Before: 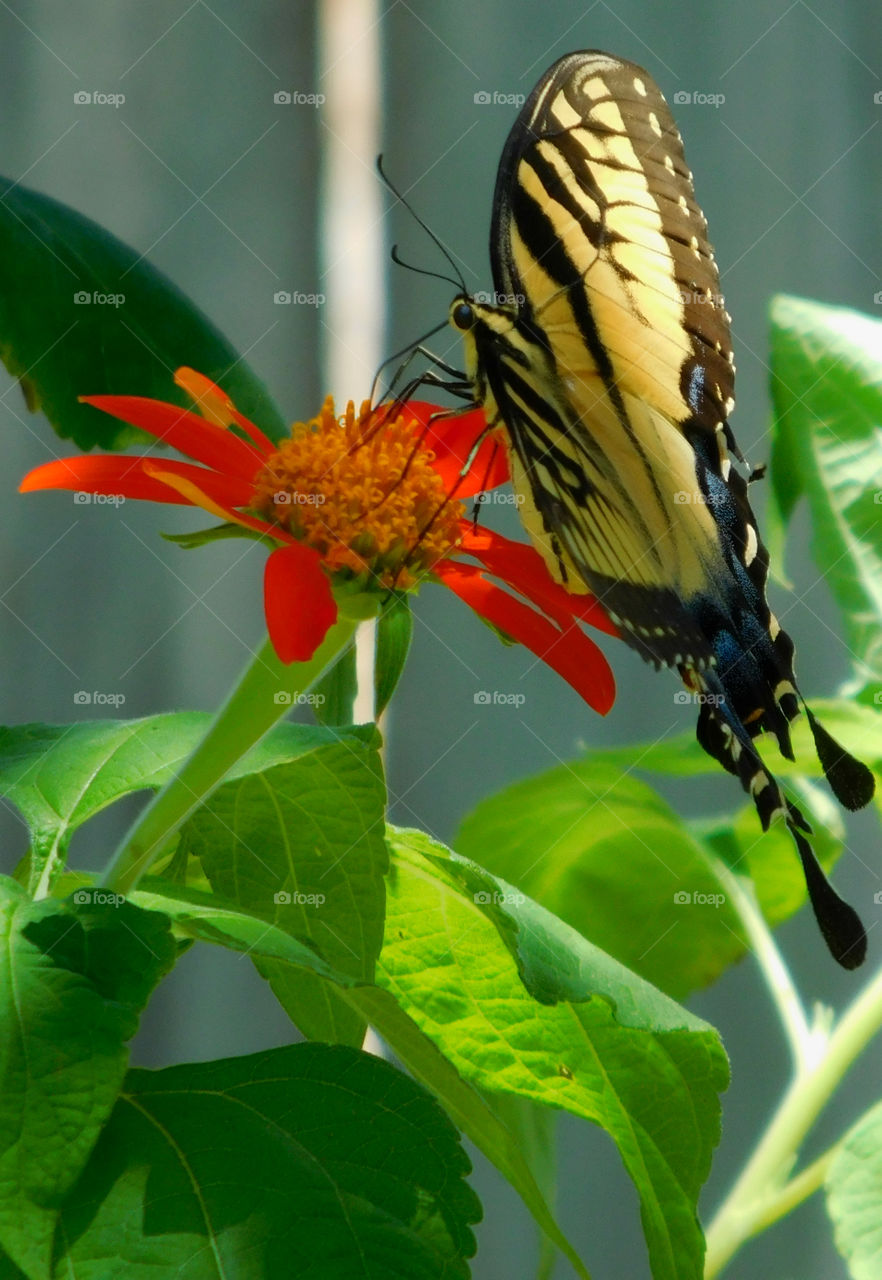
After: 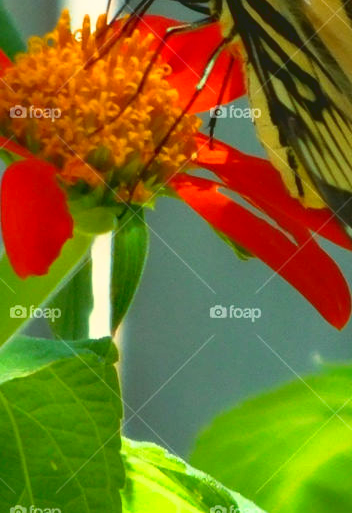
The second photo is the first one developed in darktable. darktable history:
tone curve: curves: ch0 [(0, 0) (0.003, 0.116) (0.011, 0.116) (0.025, 0.113) (0.044, 0.114) (0.069, 0.118) (0.1, 0.137) (0.136, 0.171) (0.177, 0.213) (0.224, 0.259) (0.277, 0.316) (0.335, 0.381) (0.399, 0.458) (0.468, 0.548) (0.543, 0.654) (0.623, 0.775) (0.709, 0.895) (0.801, 0.972) (0.898, 0.991) (1, 1)], color space Lab, linked channels, preserve colors none
crop: left 29.973%, top 30.181%, right 30.035%, bottom 29.726%
